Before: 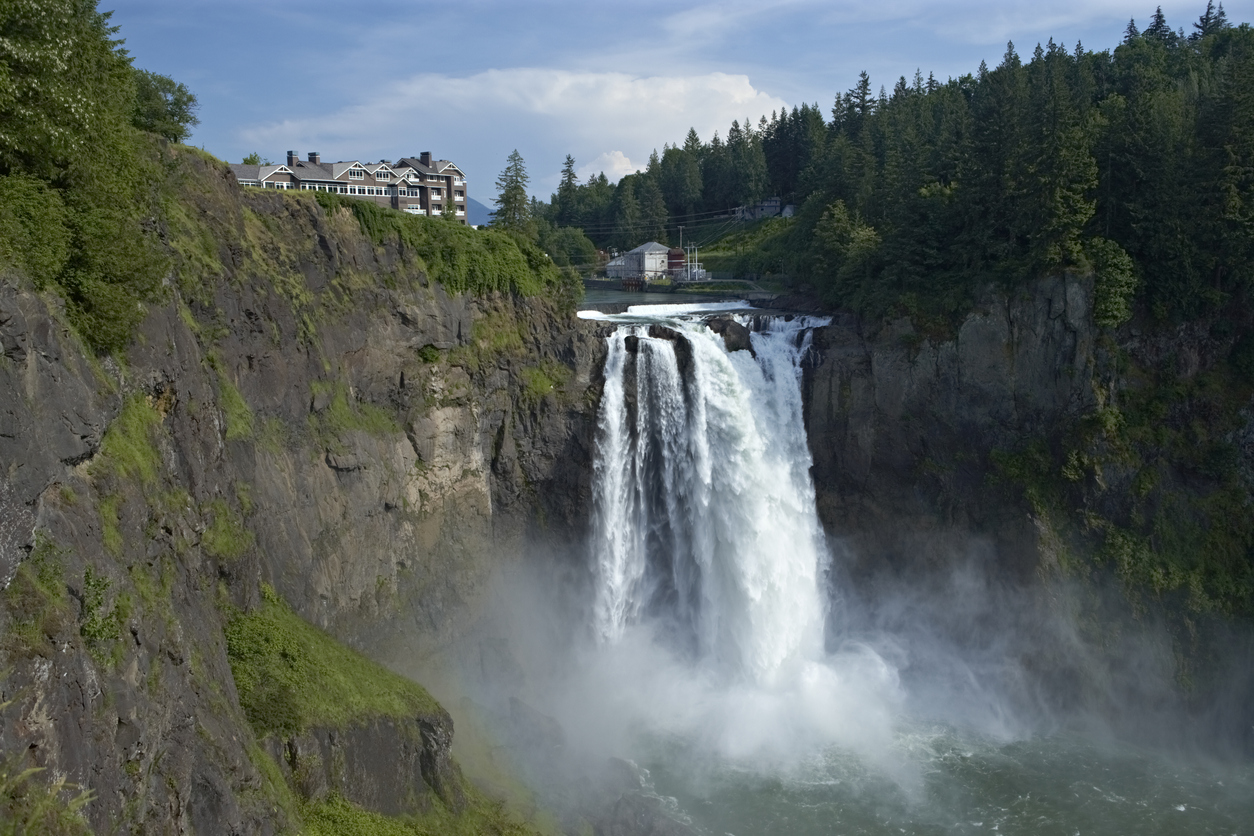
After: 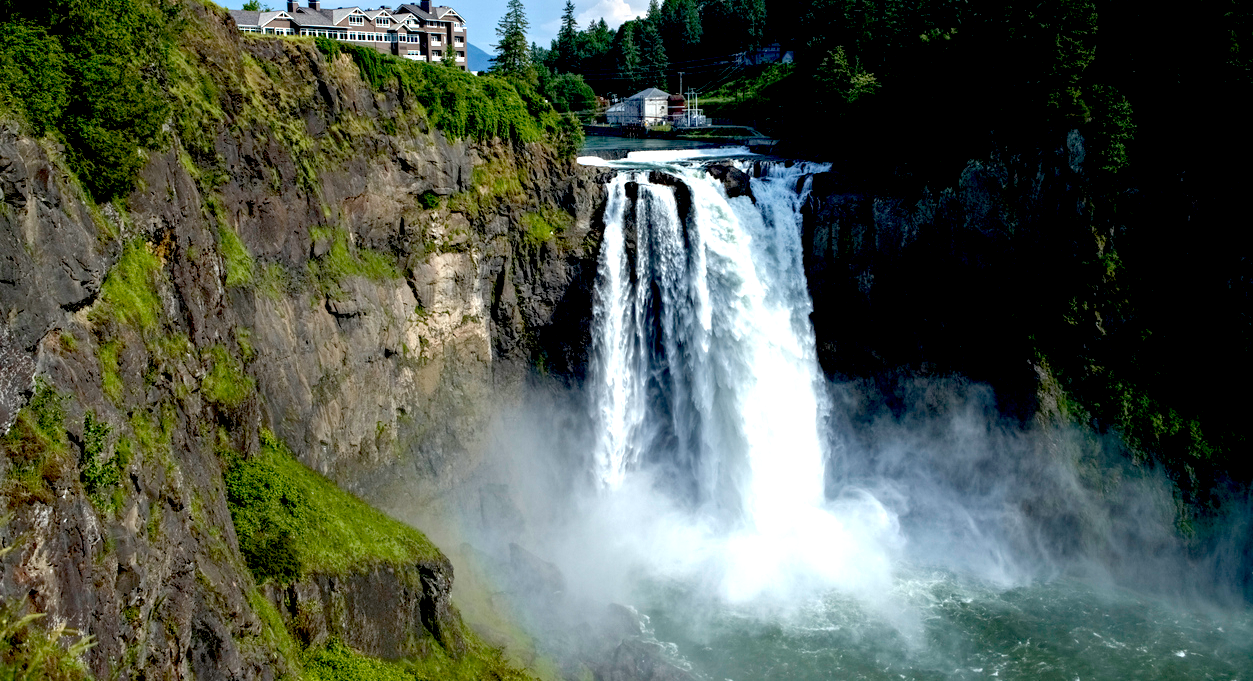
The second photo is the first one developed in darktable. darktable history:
crop and rotate: top 18.507%
local contrast: on, module defaults
exposure: black level correction 0.035, exposure 0.9 EV, compensate highlight preservation false
